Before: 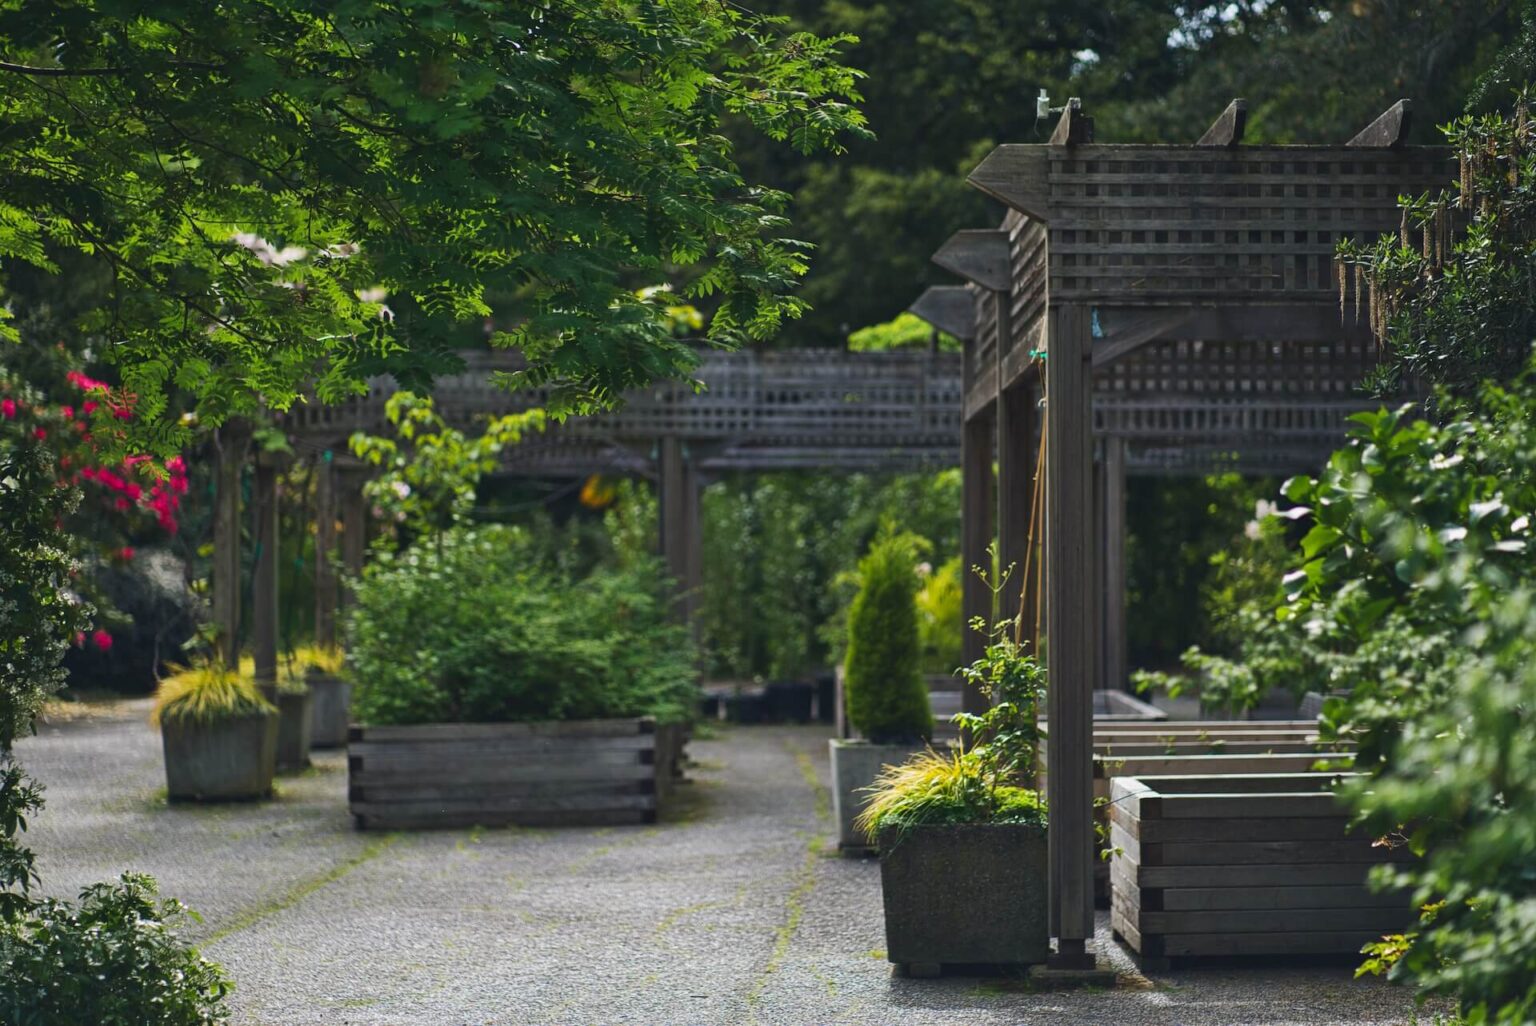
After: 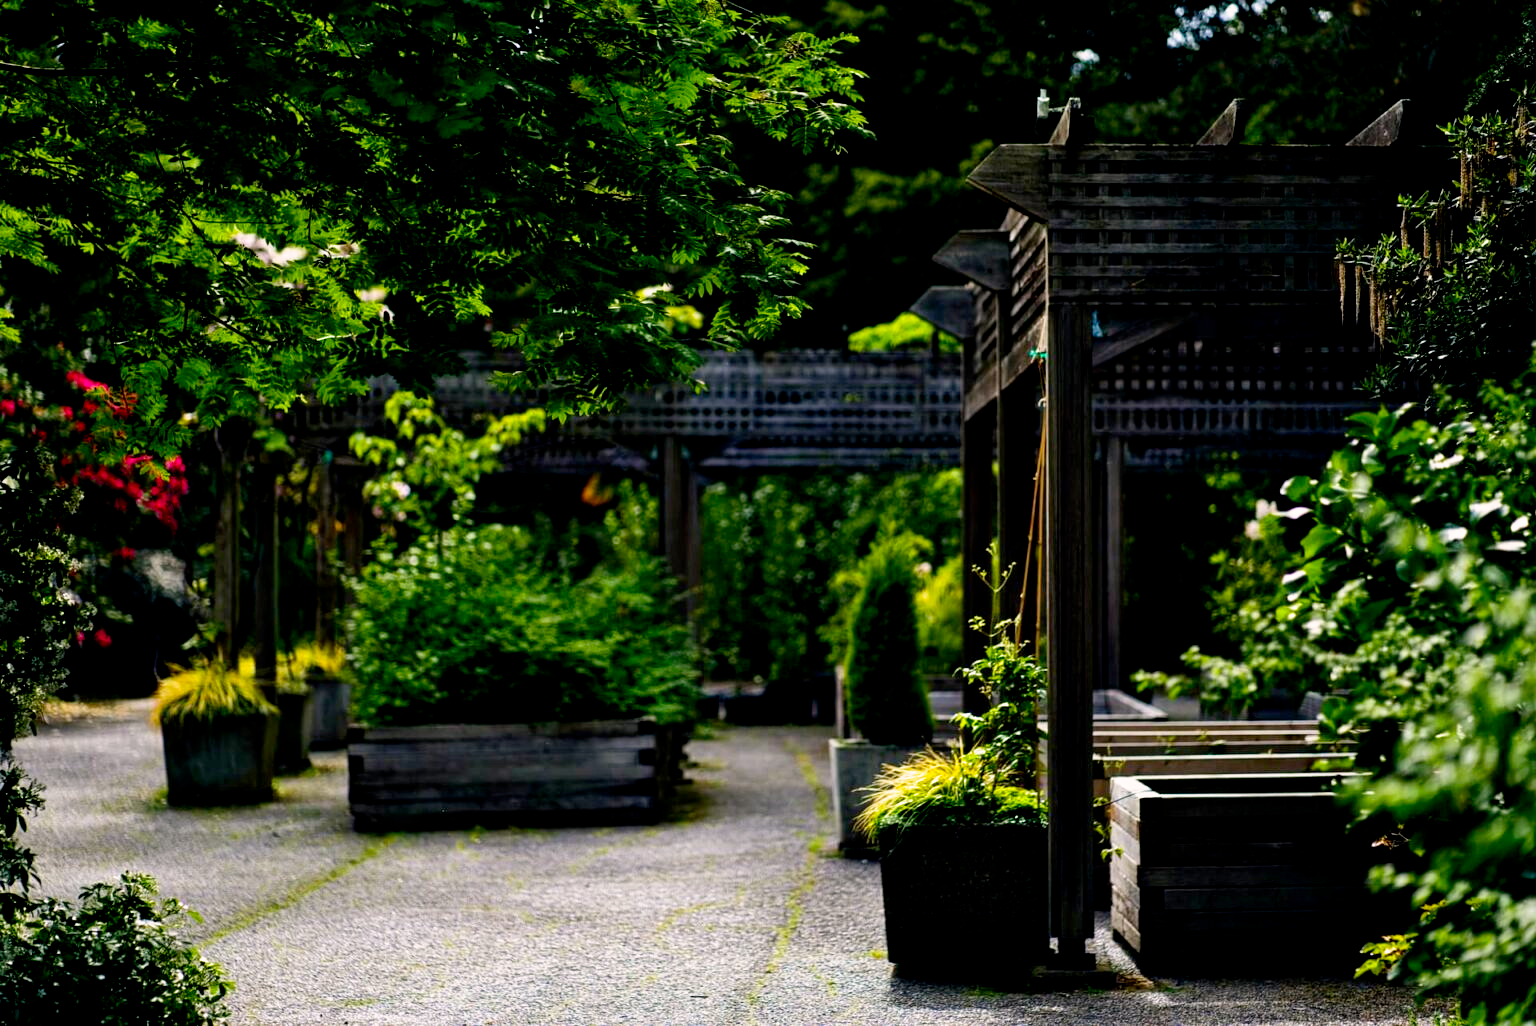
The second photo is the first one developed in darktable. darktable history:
color correction: highlights a* 3.22, highlights b* 1.93, saturation 1.19
exposure: black level correction 0.025, exposure 0.182 EV, compensate highlight preservation false
filmic rgb: black relative exposure -8.7 EV, white relative exposure 2.7 EV, threshold 3 EV, target black luminance 0%, hardness 6.25, latitude 75%, contrast 1.325, highlights saturation mix -5%, preserve chrominance no, color science v5 (2021), iterations of high-quality reconstruction 0, enable highlight reconstruction true
